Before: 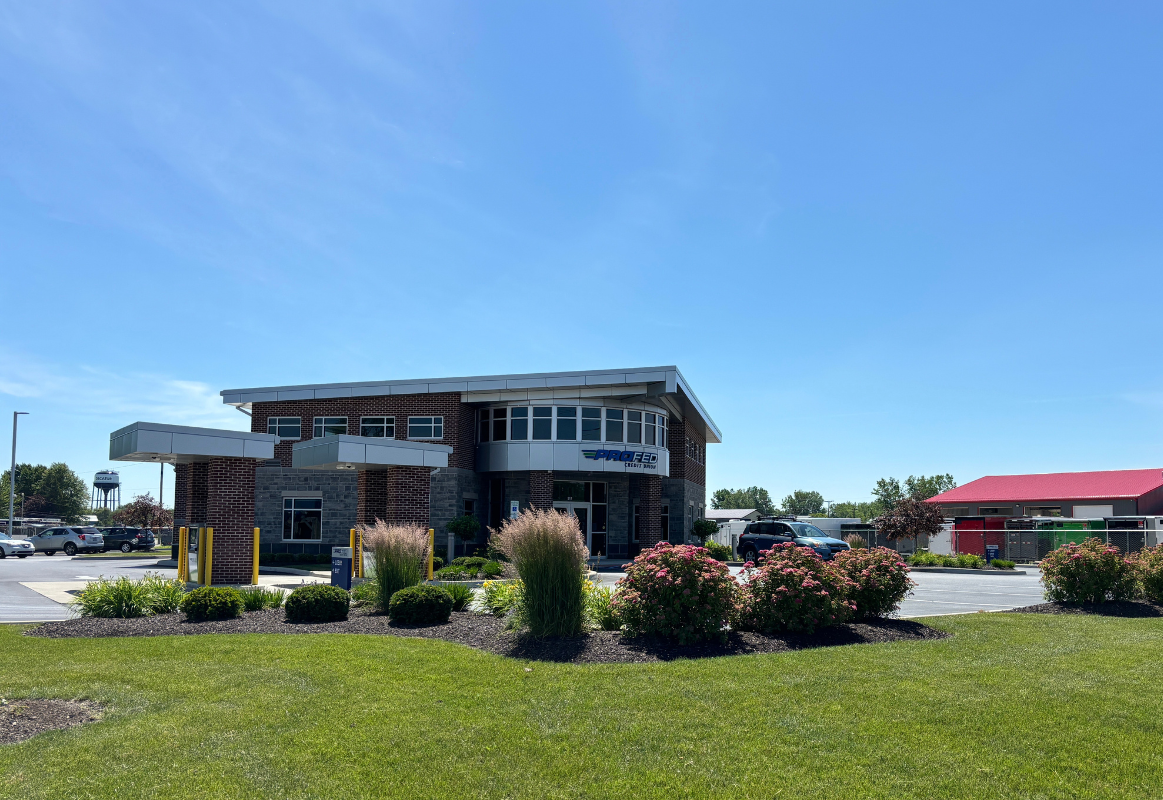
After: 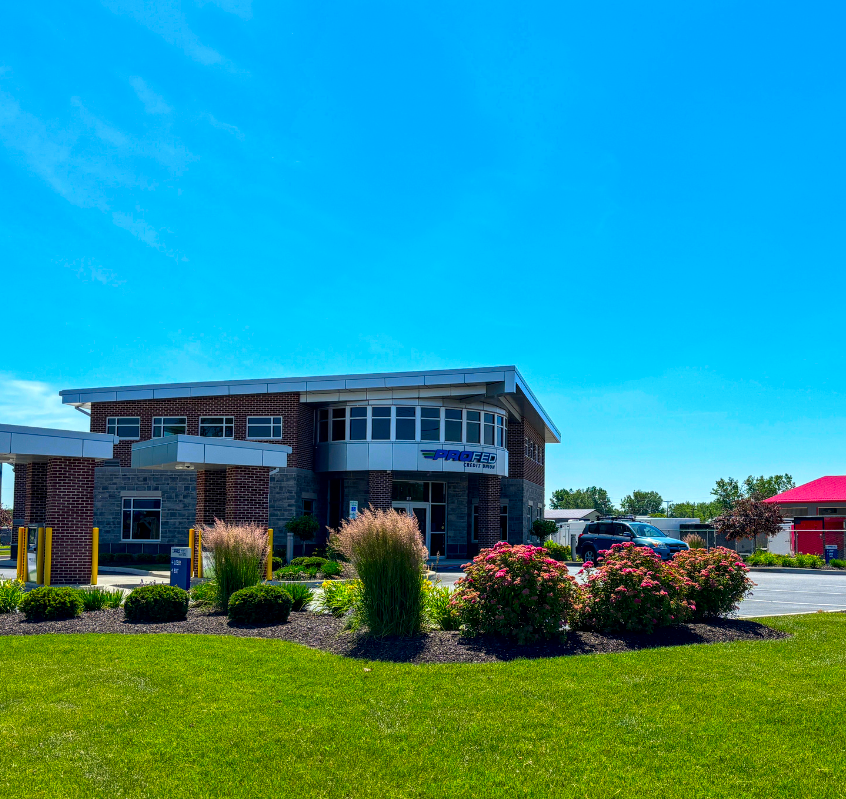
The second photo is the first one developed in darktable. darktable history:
crop: left 13.844%, right 13.339%
color correction: highlights b* 0.038, saturation 1.83
local contrast: on, module defaults
